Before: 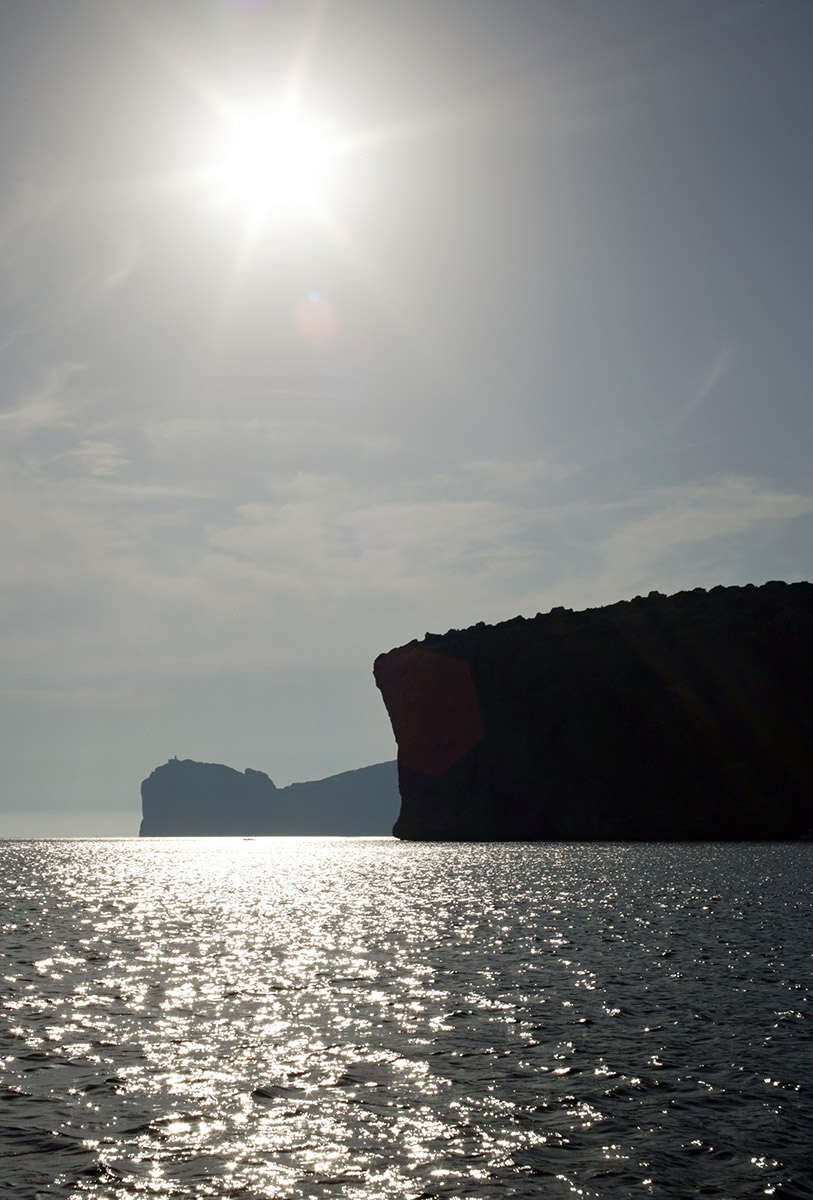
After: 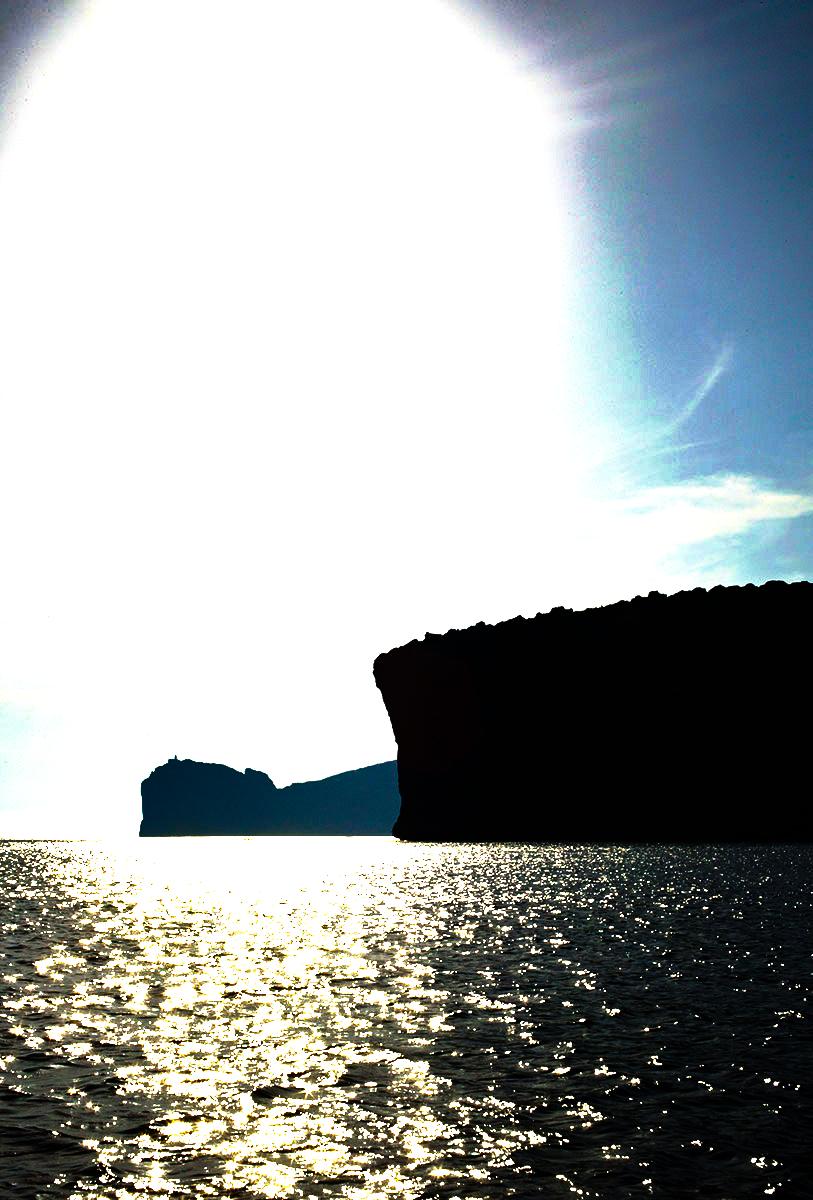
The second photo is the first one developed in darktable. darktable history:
shadows and highlights: shadows 30.63, highlights -63.22, shadows color adjustment 98%, highlights color adjustment 58.61%, soften with gaussian
tone curve: curves: ch0 [(0, 0) (0.003, 0.001) (0.011, 0.002) (0.025, 0.002) (0.044, 0.006) (0.069, 0.01) (0.1, 0.017) (0.136, 0.023) (0.177, 0.038) (0.224, 0.066) (0.277, 0.118) (0.335, 0.185) (0.399, 0.264) (0.468, 0.365) (0.543, 0.475) (0.623, 0.606) (0.709, 0.759) (0.801, 0.923) (0.898, 0.999) (1, 1)], preserve colors none
color balance rgb: linear chroma grading › shadows -30%, linear chroma grading › global chroma 35%, perceptual saturation grading › global saturation 75%, perceptual saturation grading › shadows -30%, perceptual brilliance grading › highlights 75%, perceptual brilliance grading › shadows -30%, global vibrance 35%
